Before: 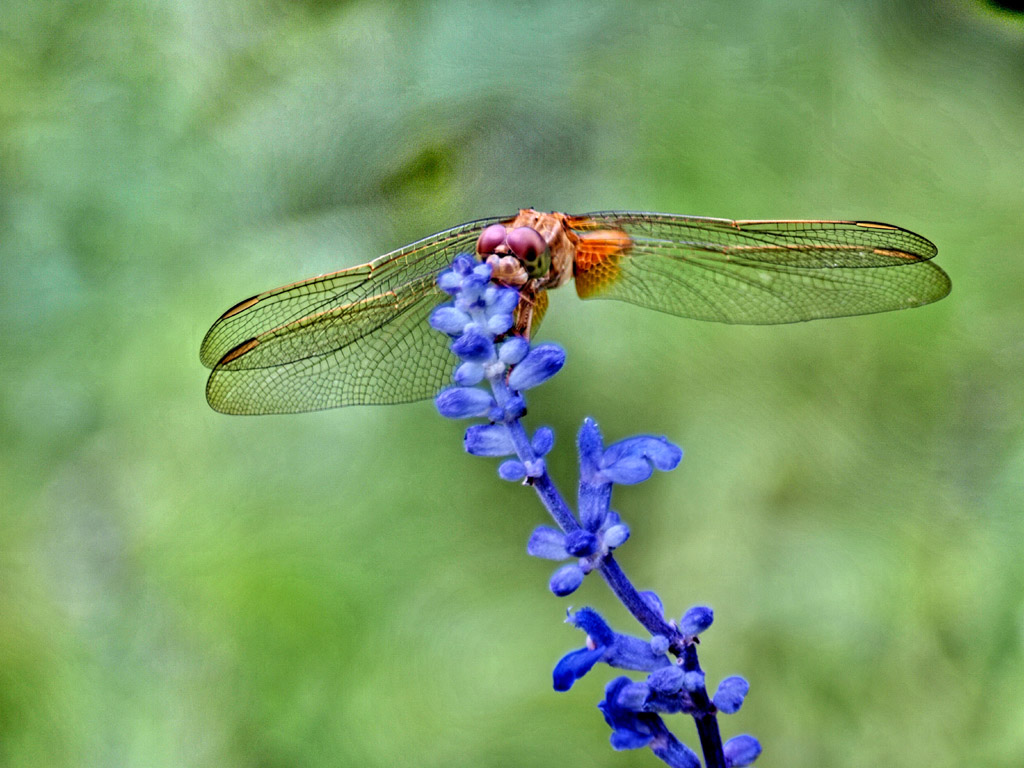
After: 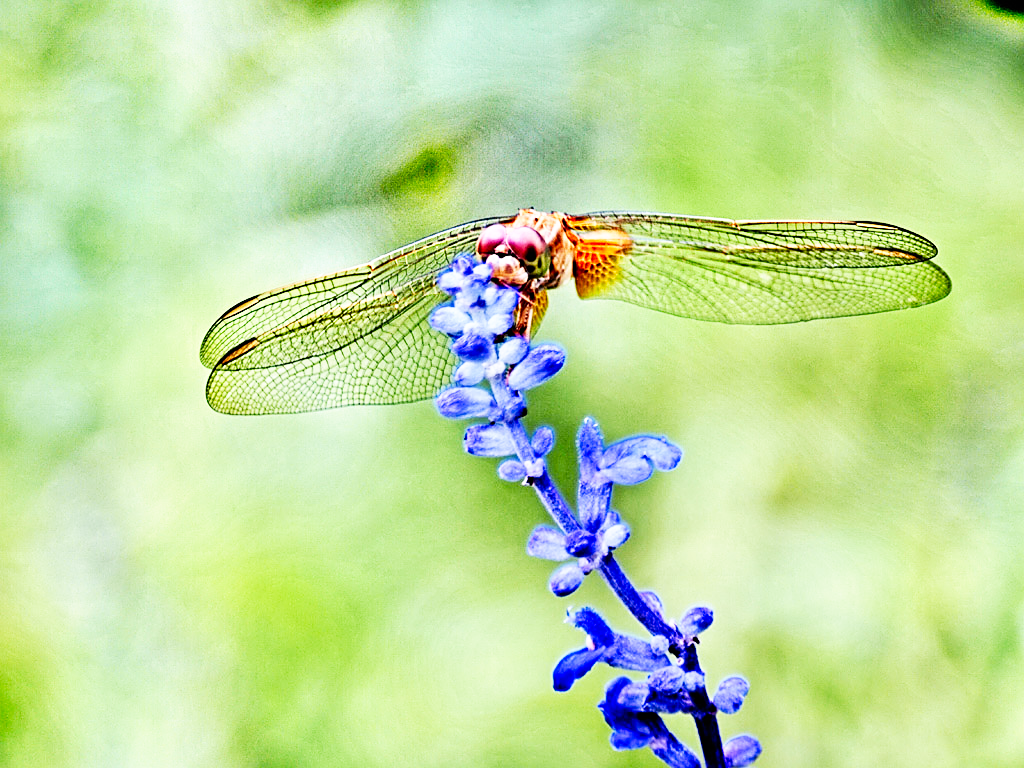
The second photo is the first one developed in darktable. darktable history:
sharpen: on, module defaults
base curve: curves: ch0 [(0, 0) (0.007, 0.004) (0.027, 0.03) (0.046, 0.07) (0.207, 0.54) (0.442, 0.872) (0.673, 0.972) (1, 1)], exposure shift 0.01, preserve colors none
